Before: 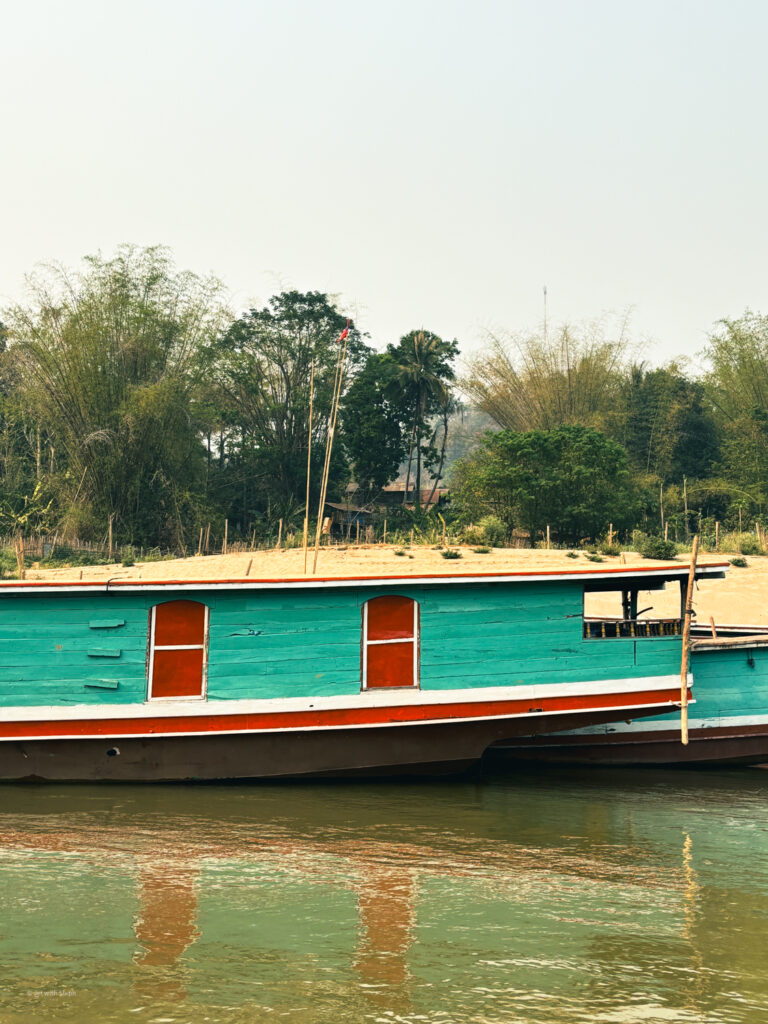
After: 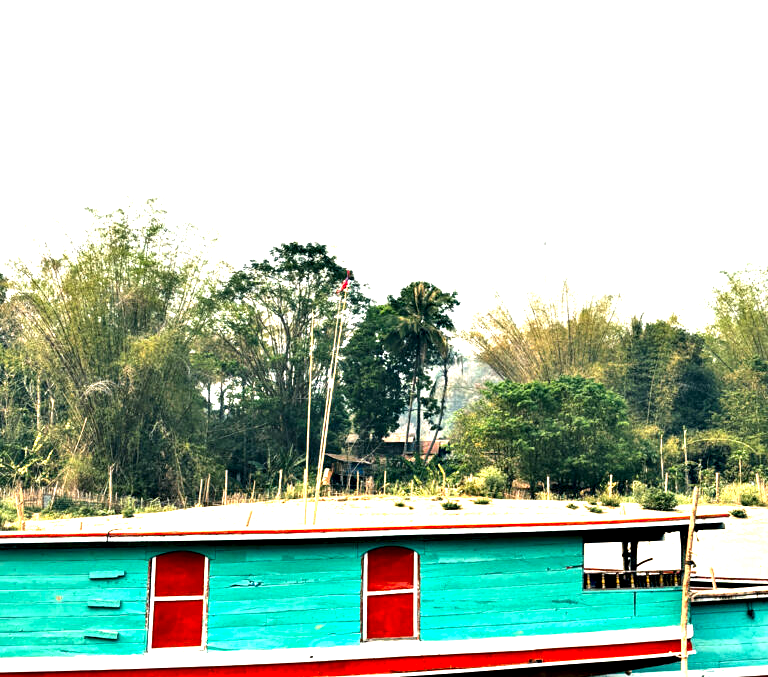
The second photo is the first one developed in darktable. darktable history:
contrast equalizer: octaves 7, y [[0.6 ×6], [0.55 ×6], [0 ×6], [0 ×6], [0 ×6]]
exposure: exposure 1.136 EV, compensate highlight preservation false
crop and rotate: top 4.829%, bottom 29.054%
